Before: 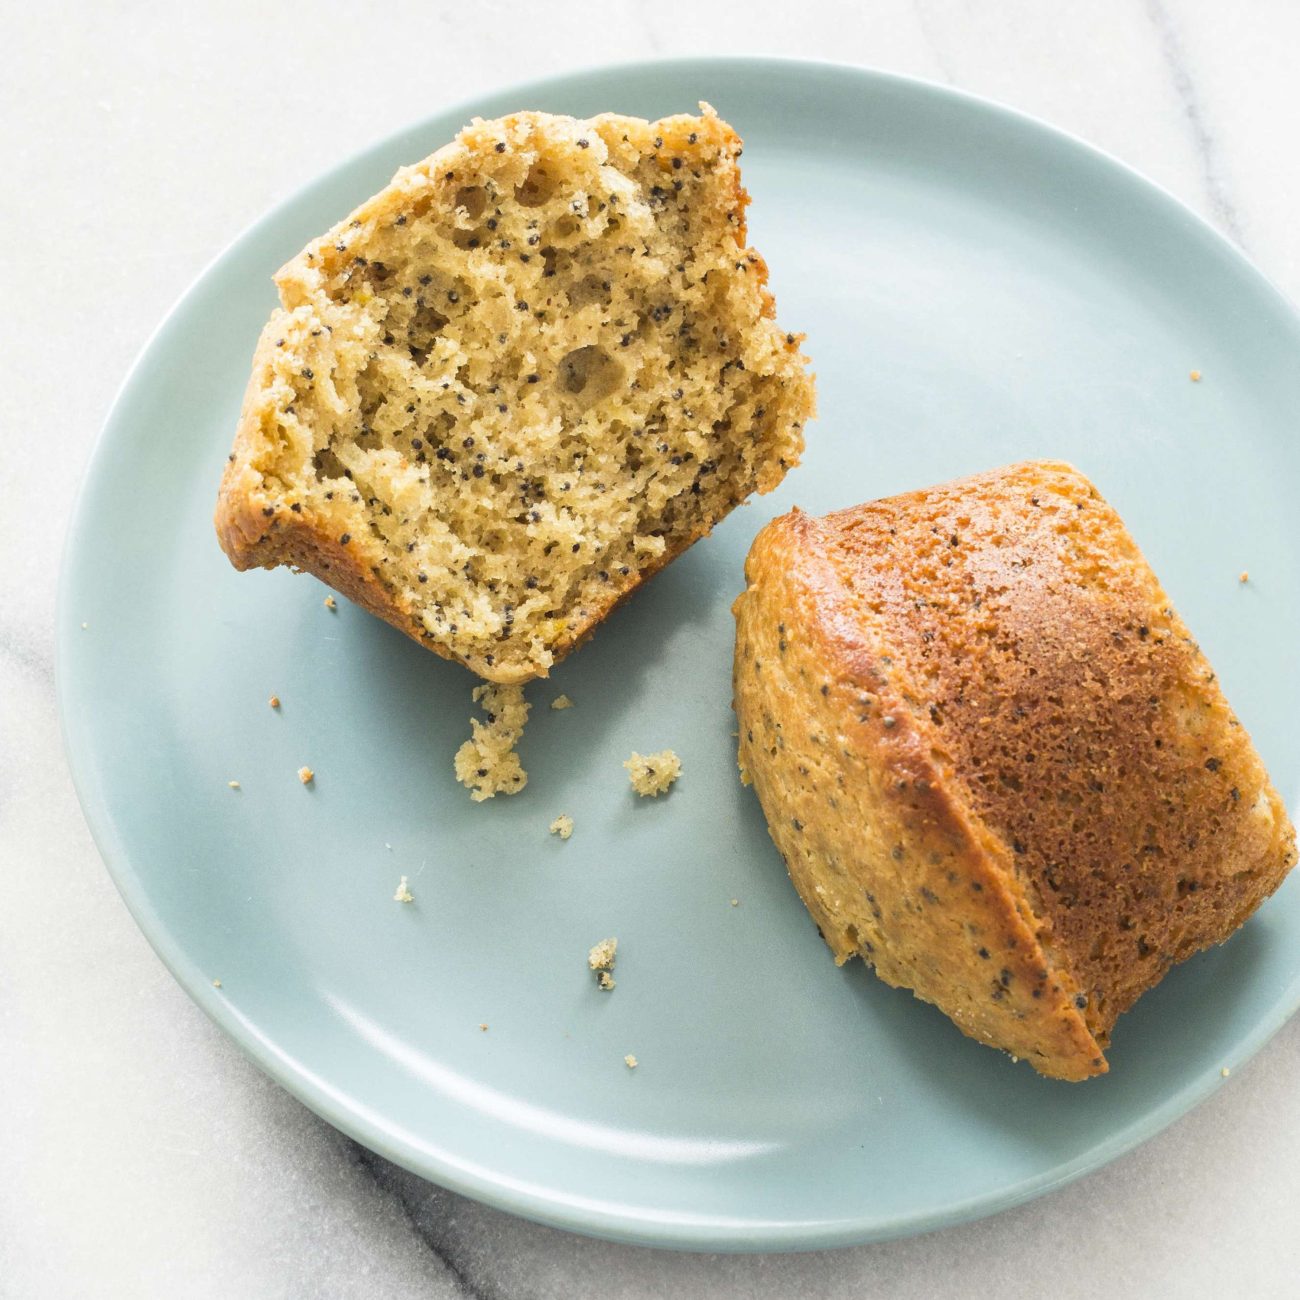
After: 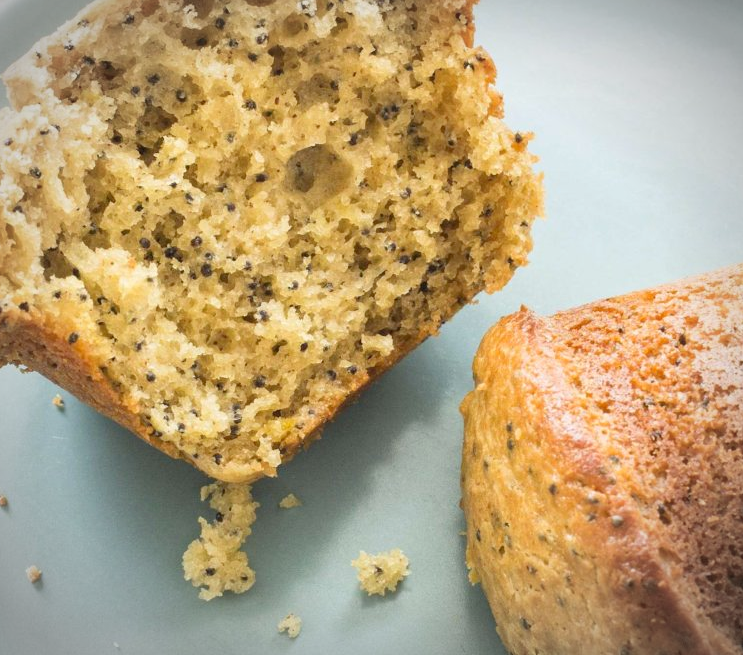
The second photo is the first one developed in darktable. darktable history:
vignetting: automatic ratio true
crop: left 20.932%, top 15.471%, right 21.848%, bottom 34.081%
levels: levels [0, 0.478, 1]
